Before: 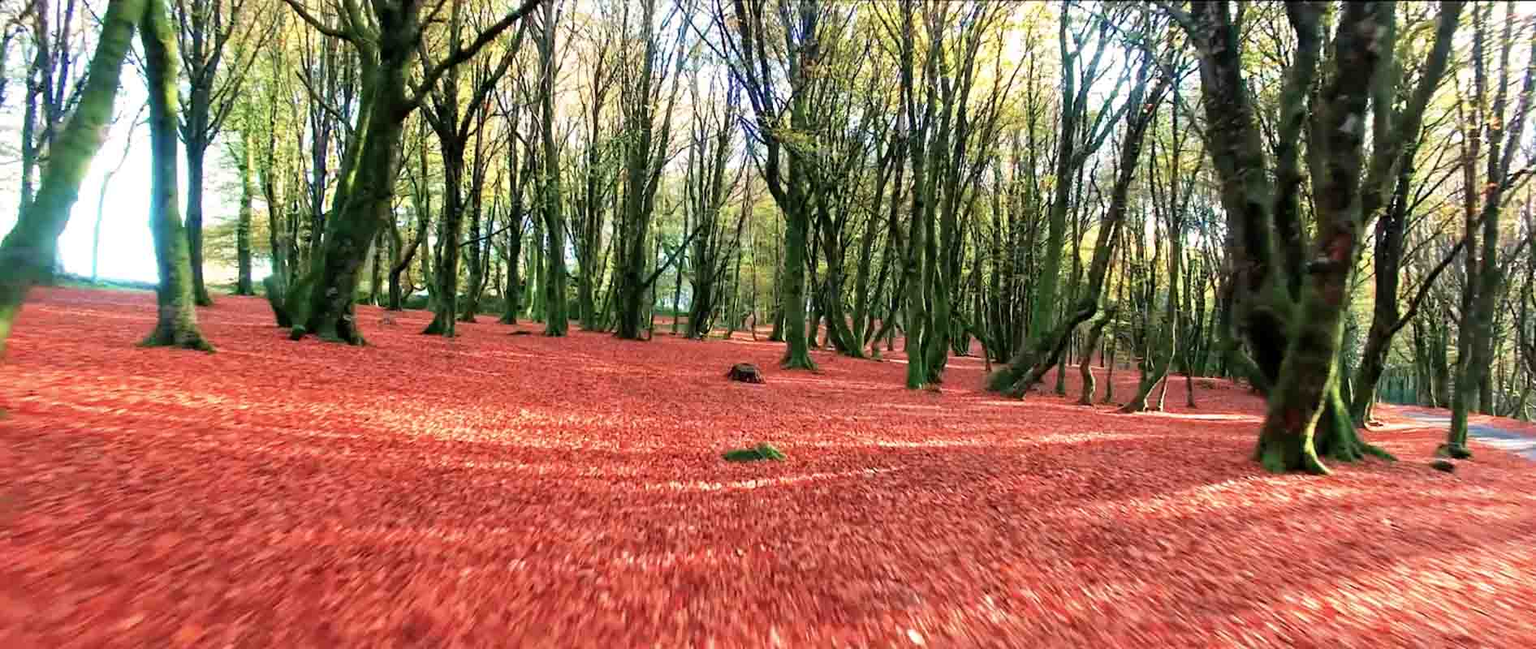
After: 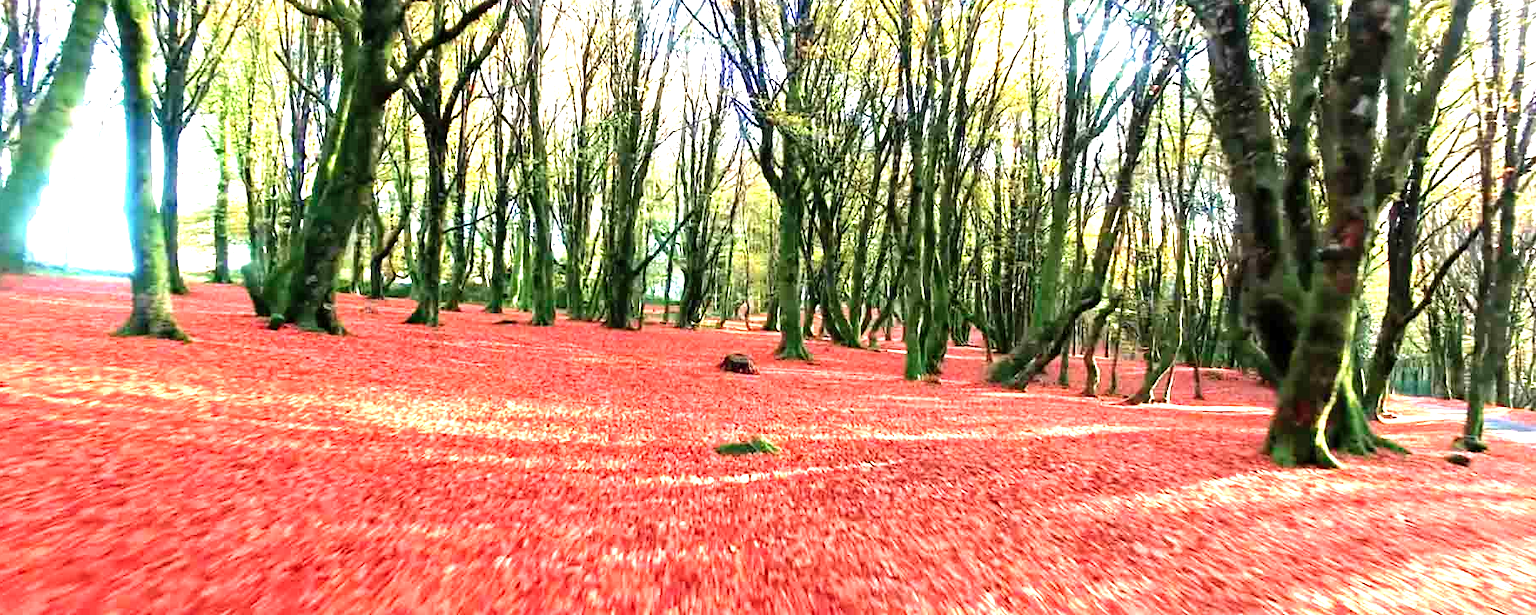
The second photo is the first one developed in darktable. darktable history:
crop: left 1.964%, top 3.251%, right 1.122%, bottom 4.933%
levels: levels [0, 0.352, 0.703]
